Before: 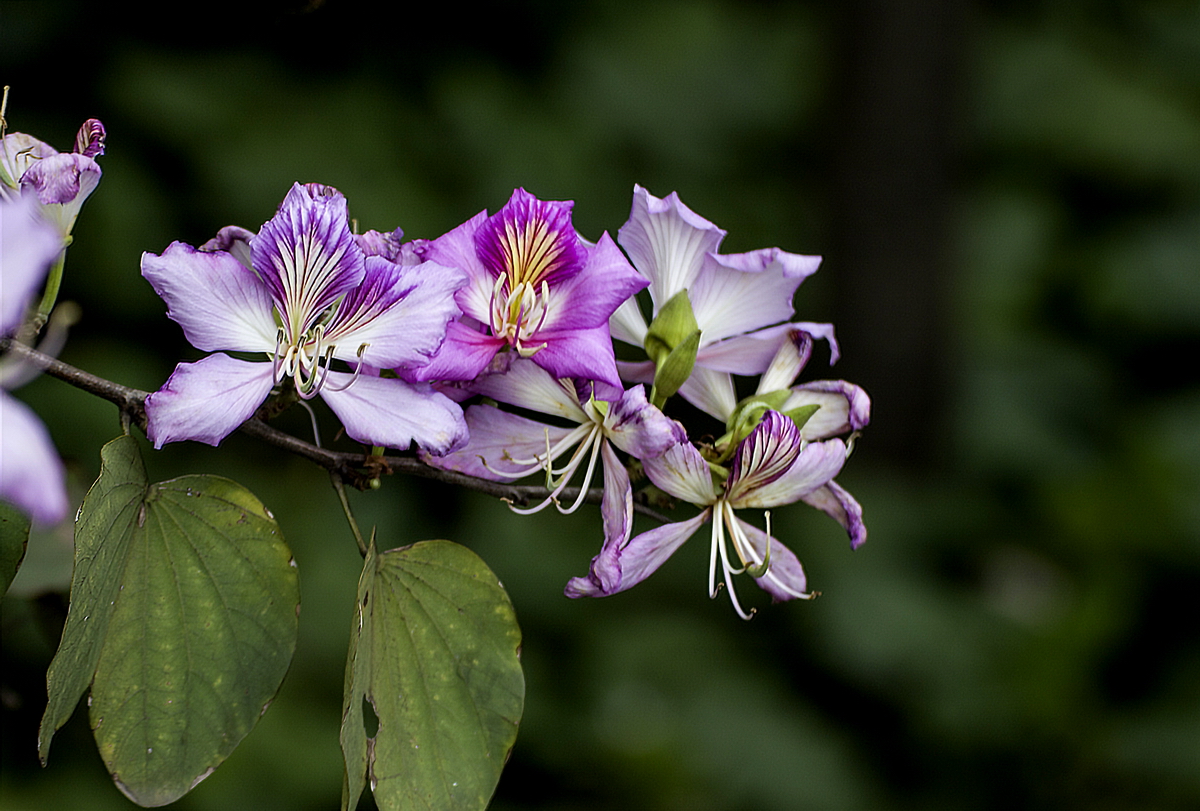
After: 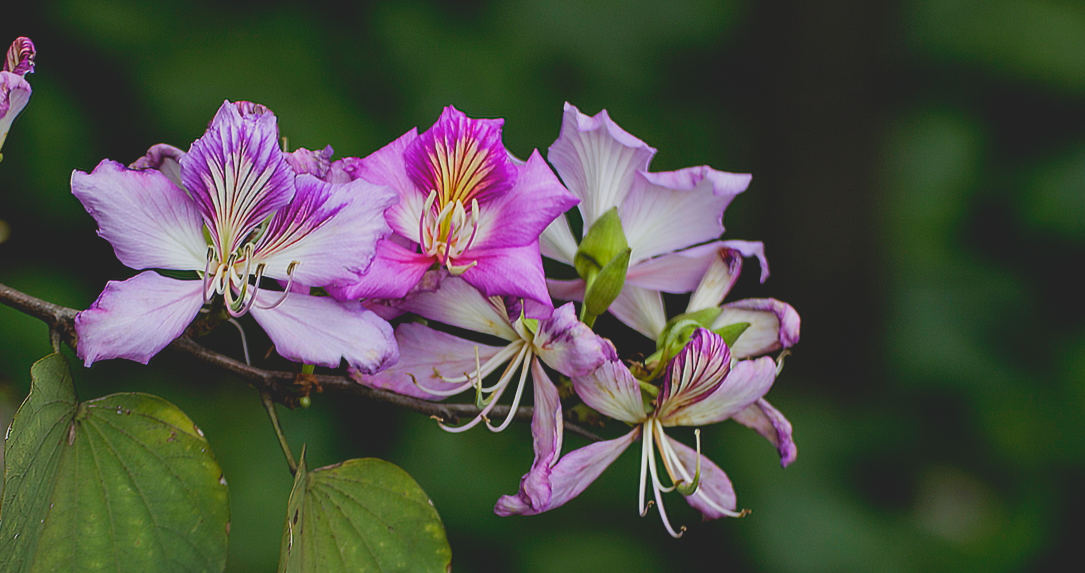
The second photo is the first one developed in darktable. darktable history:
contrast brightness saturation: contrast -0.274
crop: left 5.885%, top 10.187%, right 3.689%, bottom 19.055%
